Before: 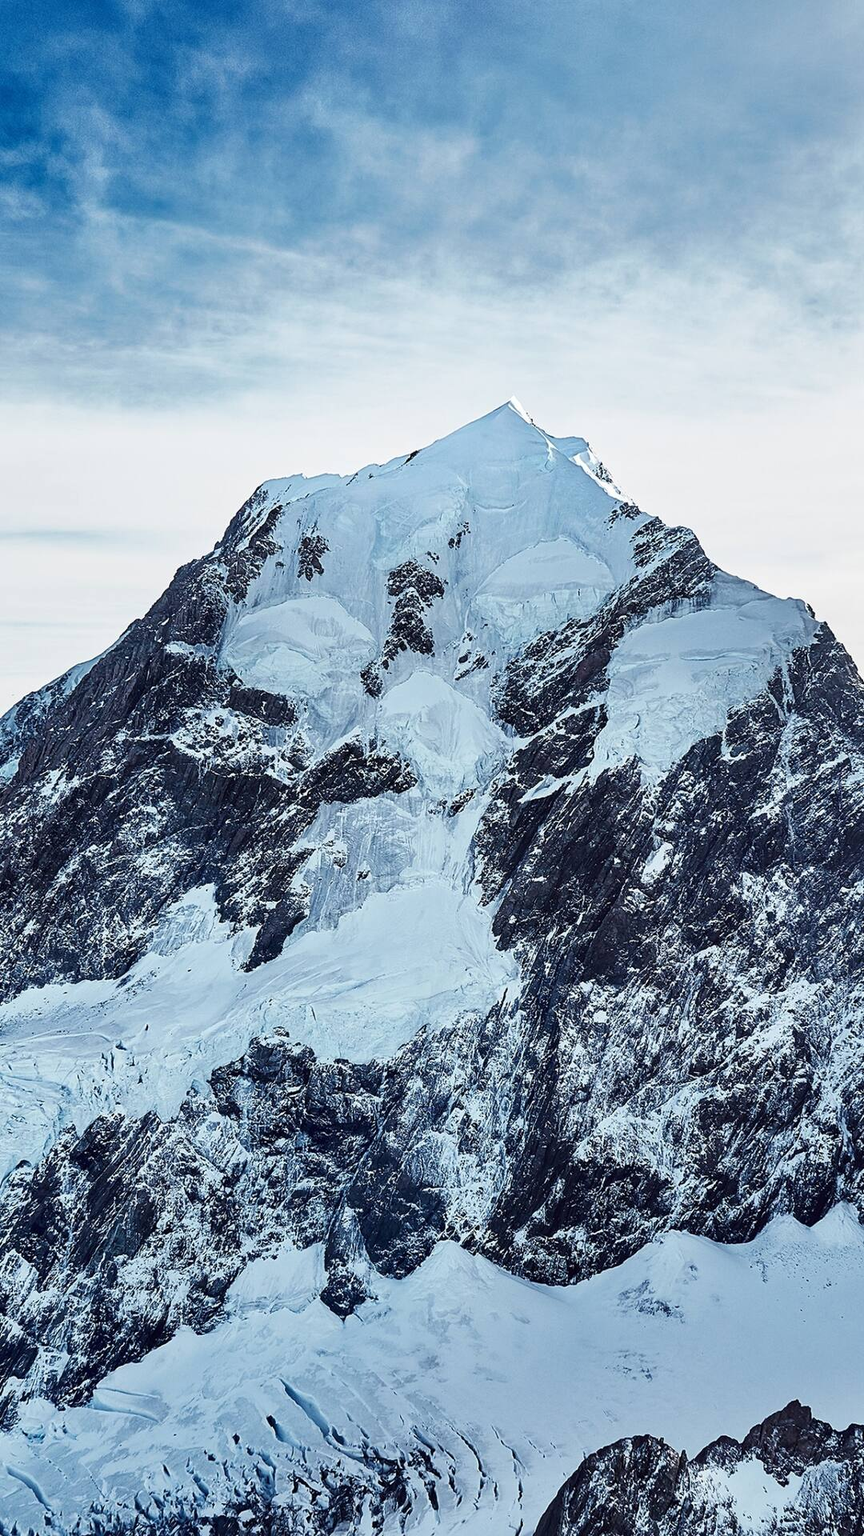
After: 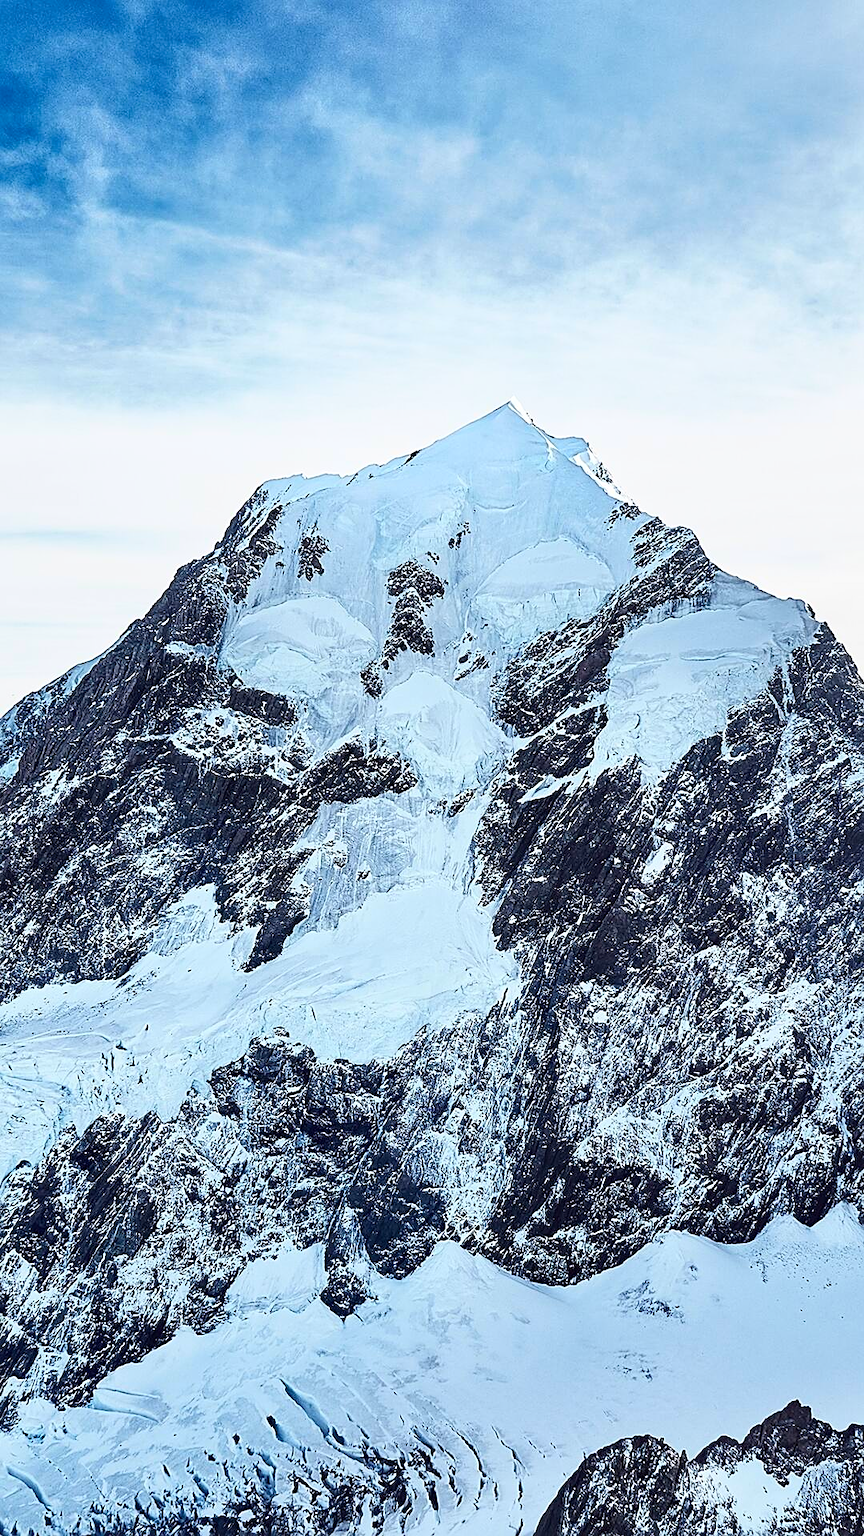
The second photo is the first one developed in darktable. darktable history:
contrast brightness saturation: contrast 0.2, brightness 0.15, saturation 0.14
sharpen: on, module defaults
